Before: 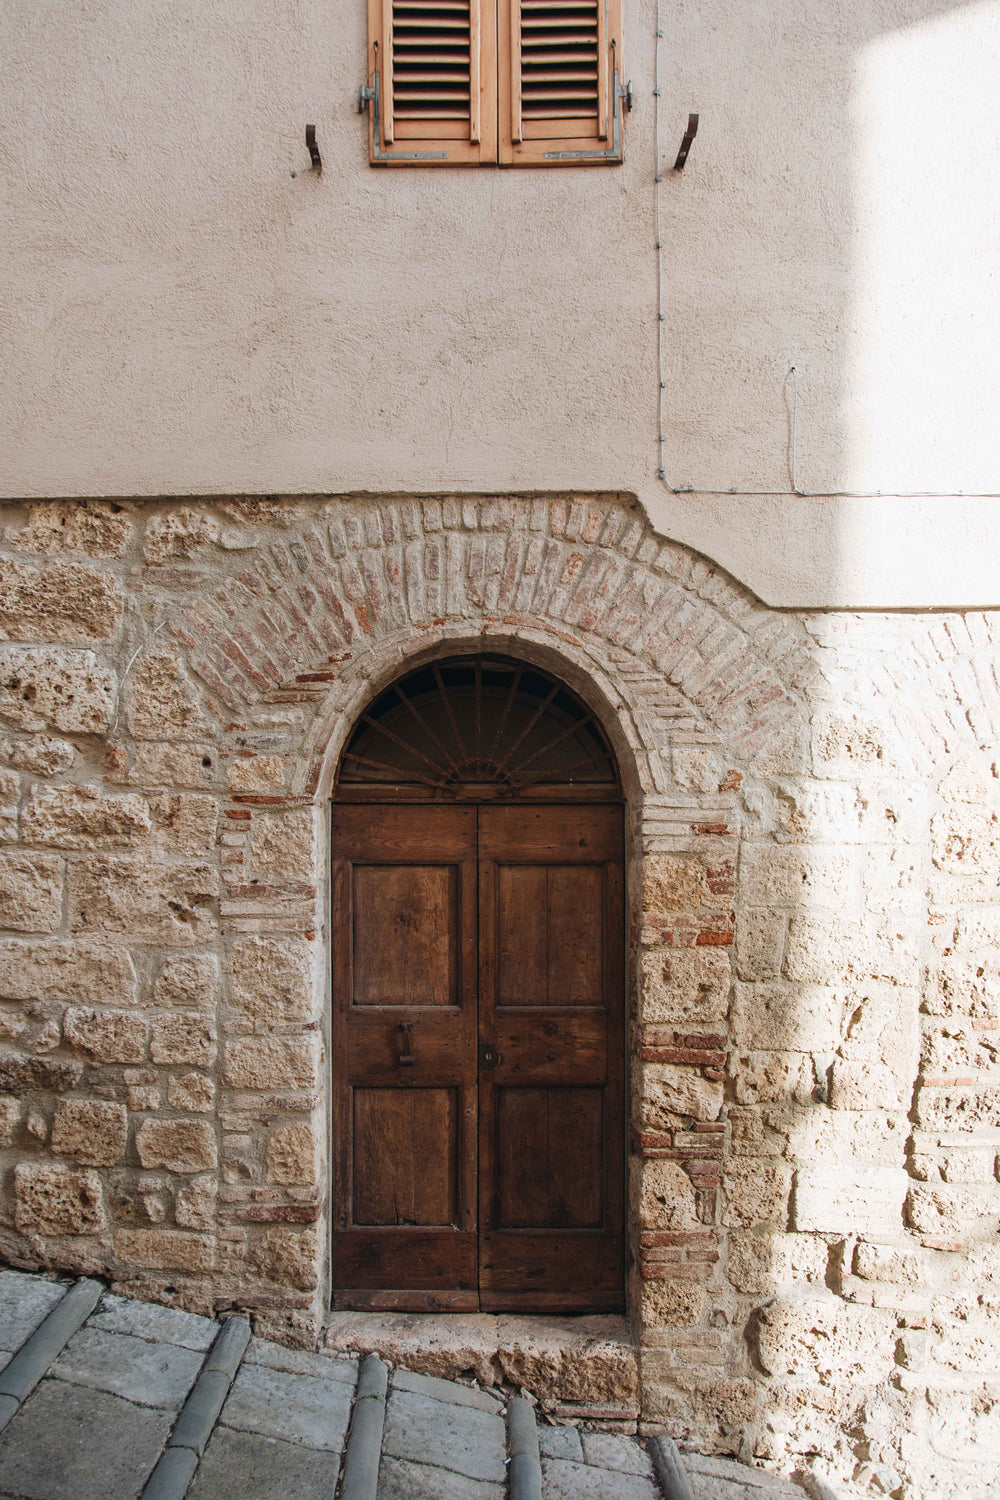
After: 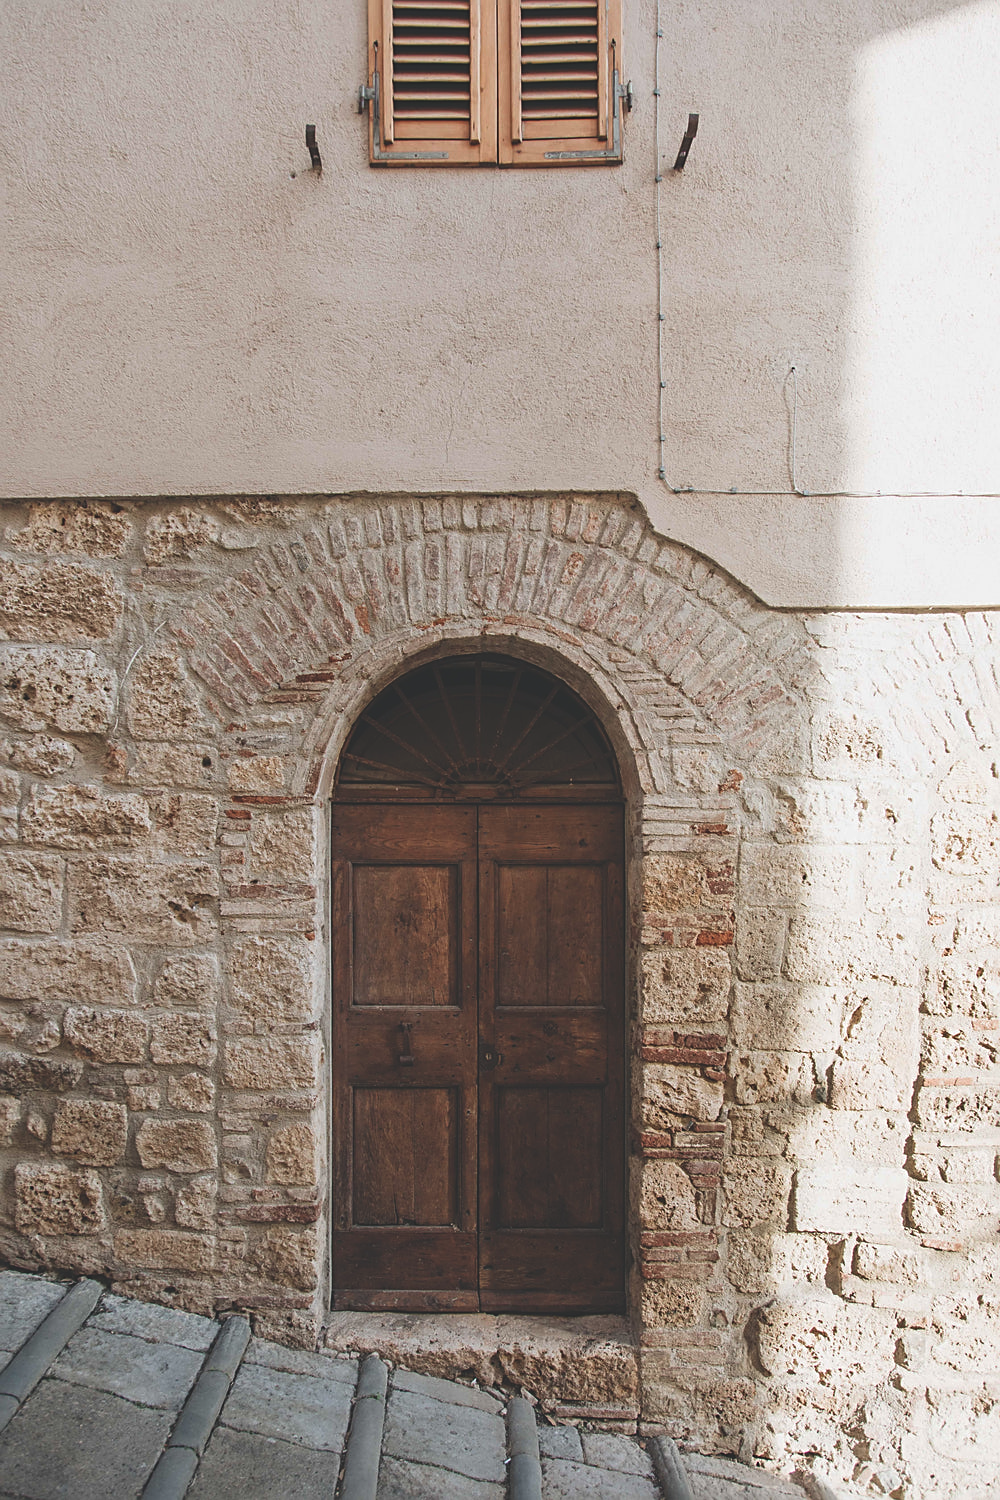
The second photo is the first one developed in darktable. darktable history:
sharpen: on, module defaults
exposure: black level correction -0.026, exposure -0.119 EV, compensate highlight preservation false
